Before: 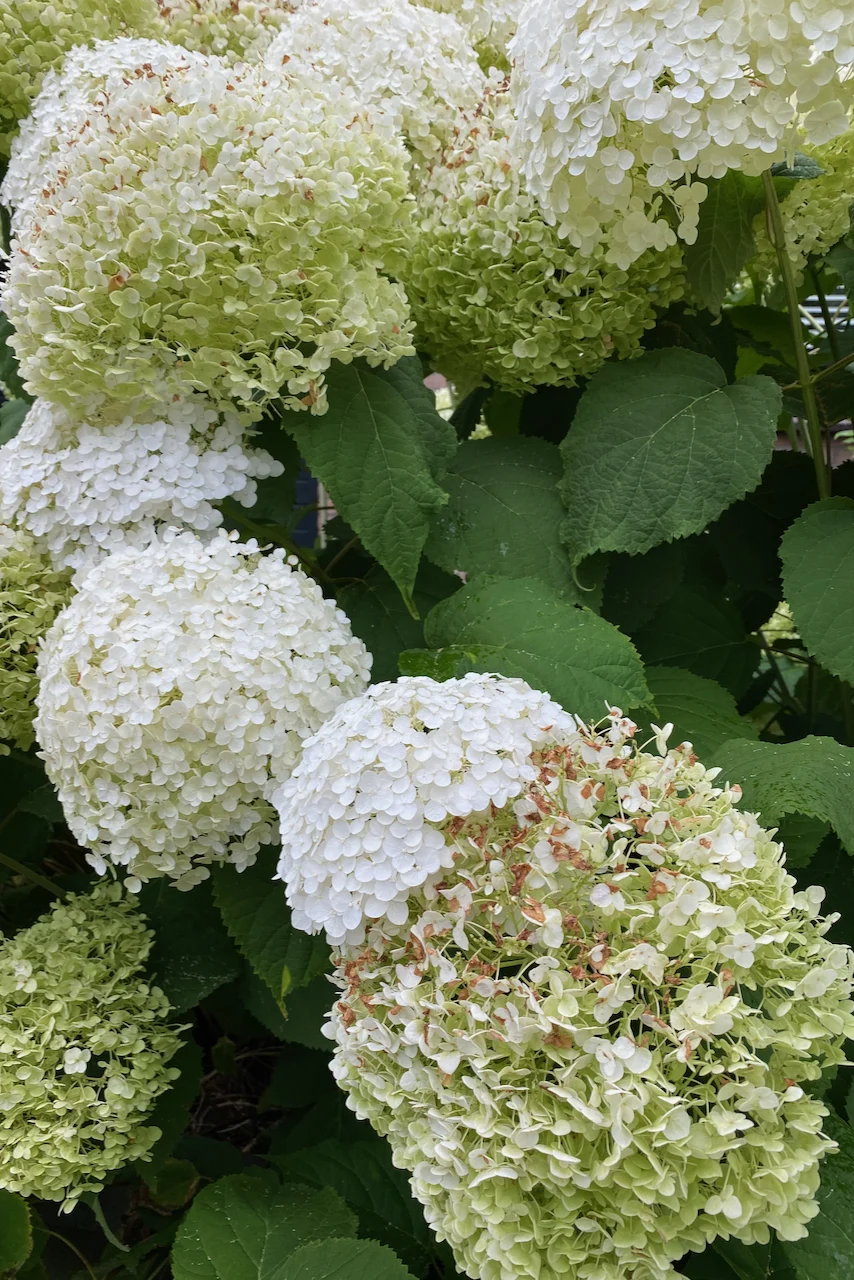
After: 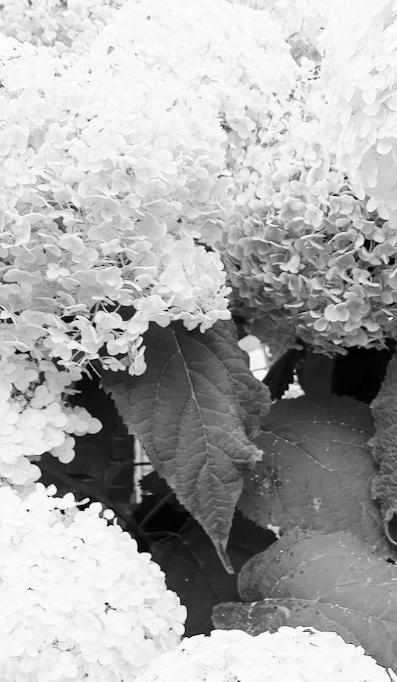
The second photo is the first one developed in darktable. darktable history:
rotate and perspective: rotation 0.215°, lens shift (vertical) -0.139, crop left 0.069, crop right 0.939, crop top 0.002, crop bottom 0.996
crop: left 19.556%, right 30.401%, bottom 46.458%
tone curve: curves: ch0 [(0, 0) (0.003, 0.003) (0.011, 0.013) (0.025, 0.028) (0.044, 0.05) (0.069, 0.079) (0.1, 0.113) (0.136, 0.154) (0.177, 0.201) (0.224, 0.268) (0.277, 0.38) (0.335, 0.486) (0.399, 0.588) (0.468, 0.688) (0.543, 0.787) (0.623, 0.854) (0.709, 0.916) (0.801, 0.957) (0.898, 0.978) (1, 1)], preserve colors none
monochrome: on, module defaults
